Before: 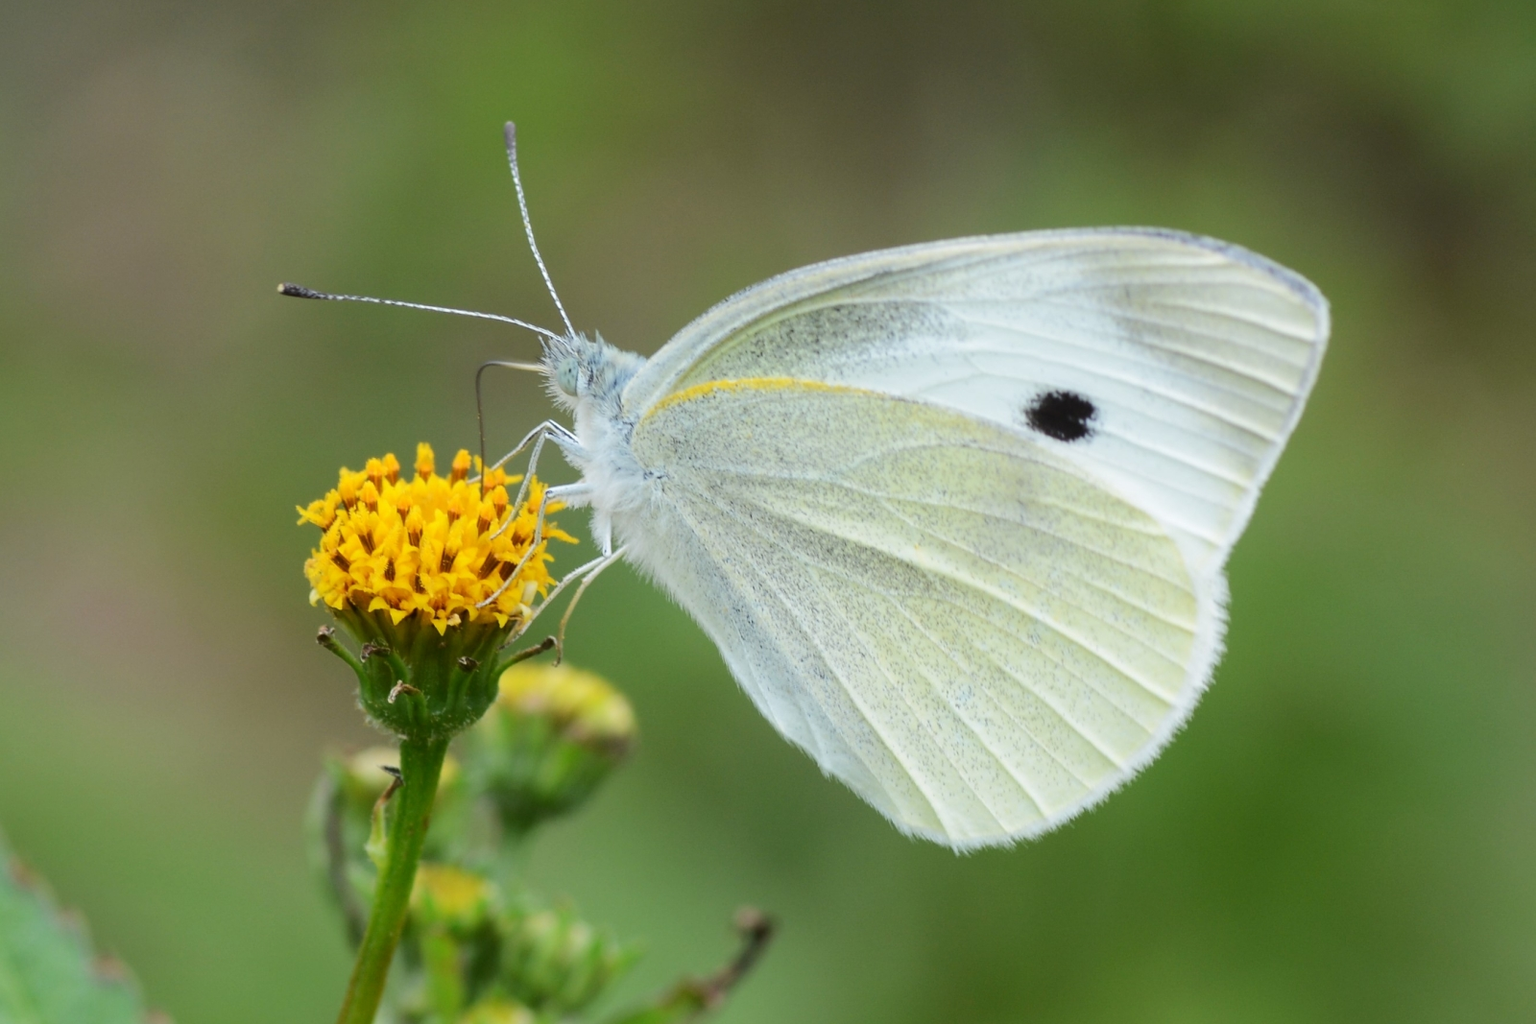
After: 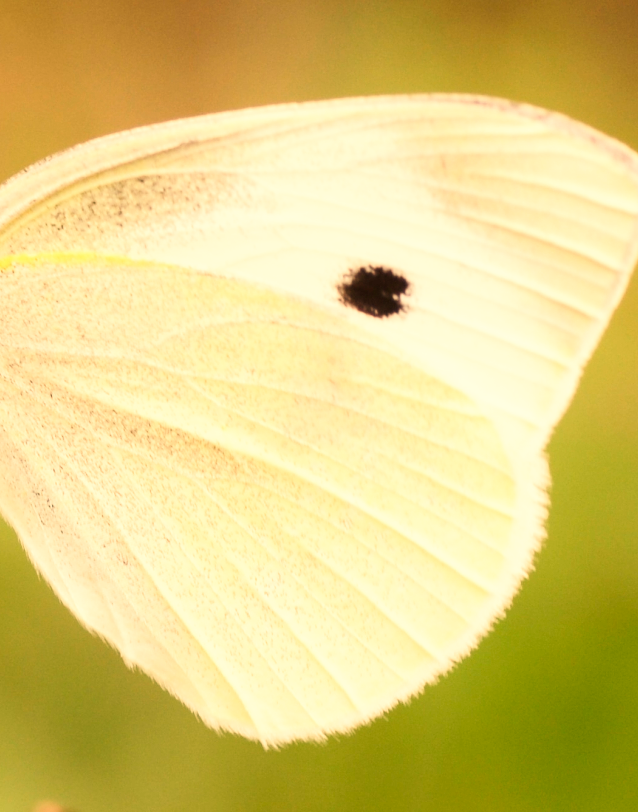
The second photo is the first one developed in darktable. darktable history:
crop: left 45.721%, top 13.393%, right 14.118%, bottom 10.01%
base curve: curves: ch0 [(0, 0) (0.005, 0.002) (0.15, 0.3) (0.4, 0.7) (0.75, 0.95) (1, 1)], preserve colors none
white balance: red 1.467, blue 0.684
